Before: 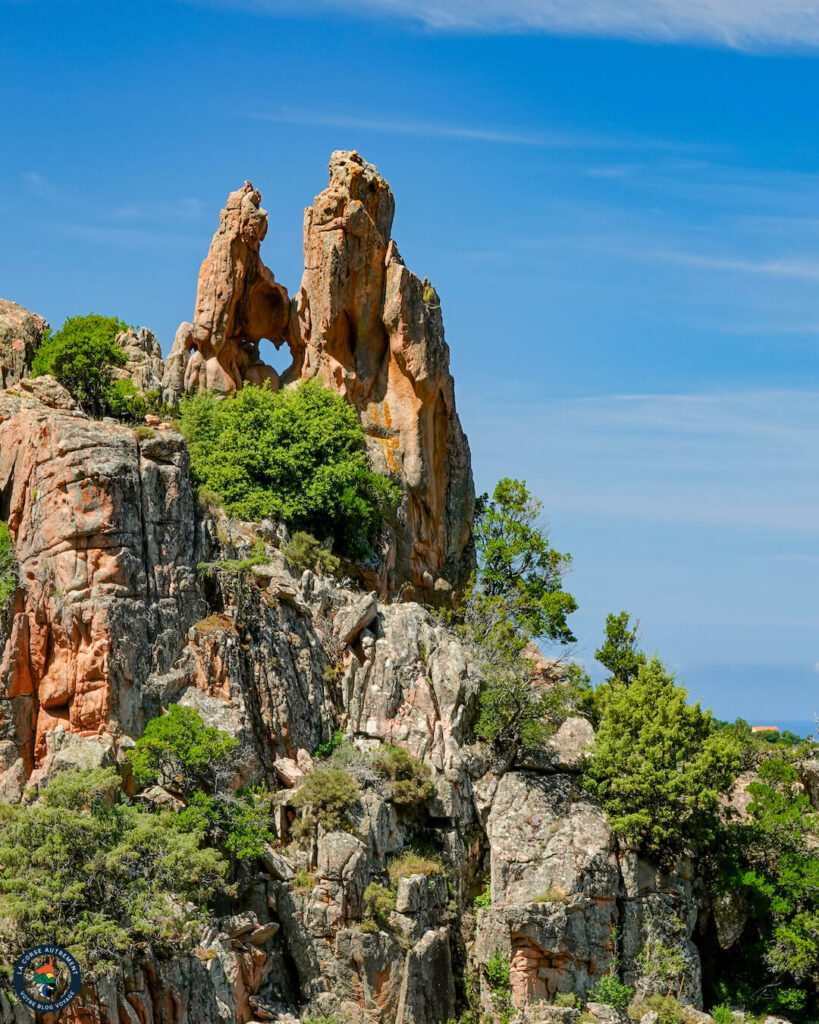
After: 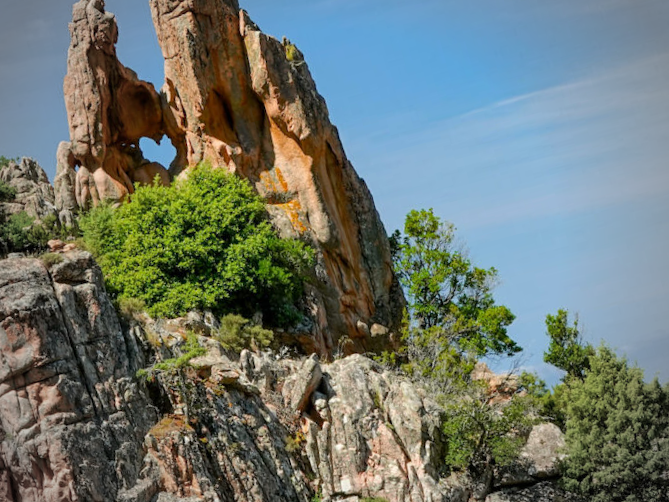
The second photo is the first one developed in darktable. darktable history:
rotate and perspective: rotation -14.8°, crop left 0.1, crop right 0.903, crop top 0.25, crop bottom 0.748
vignetting: fall-off start 67.15%, brightness -0.442, saturation -0.691, width/height ratio 1.011, unbound false
crop: left 11.225%, top 5.381%, right 9.565%, bottom 10.314%
